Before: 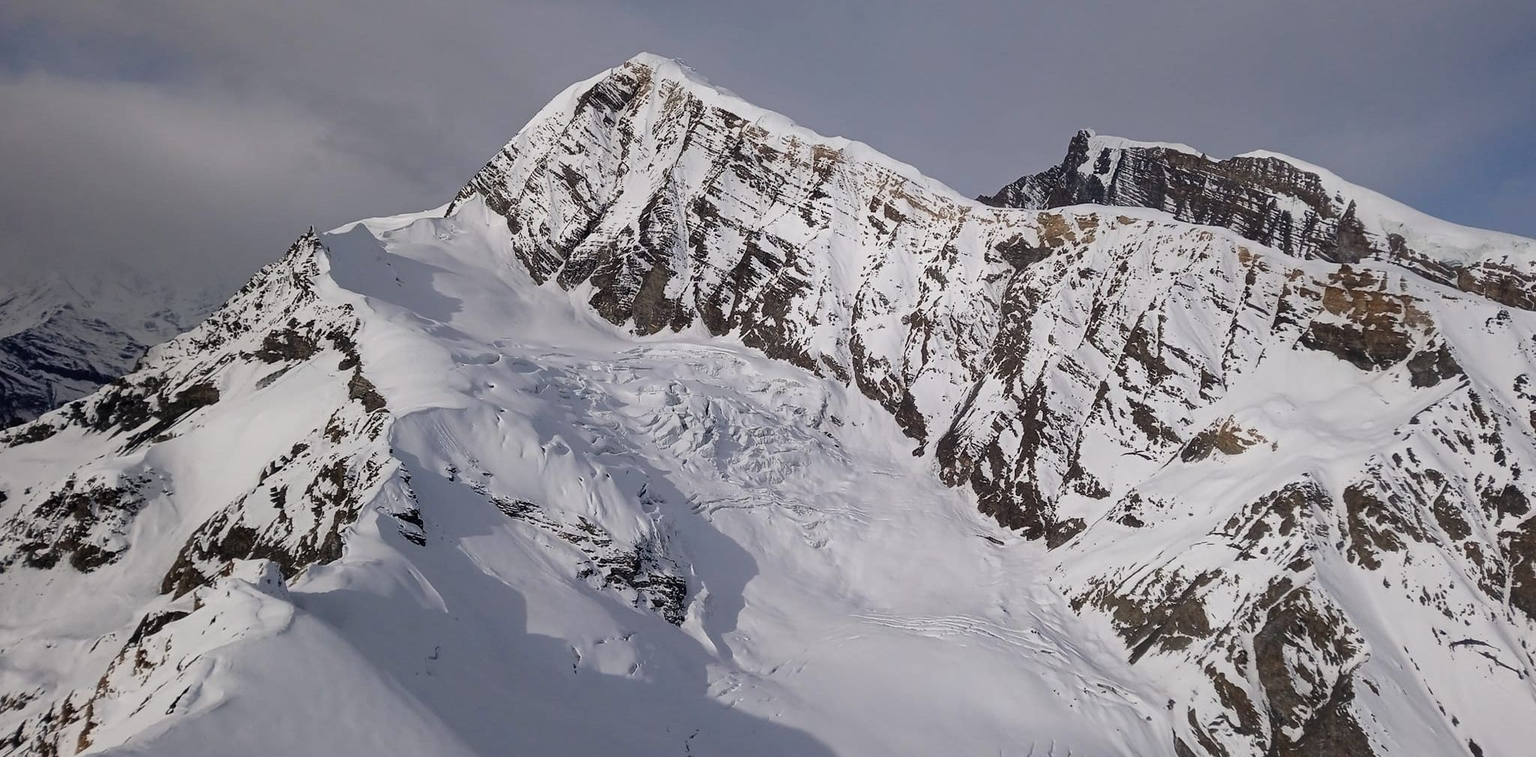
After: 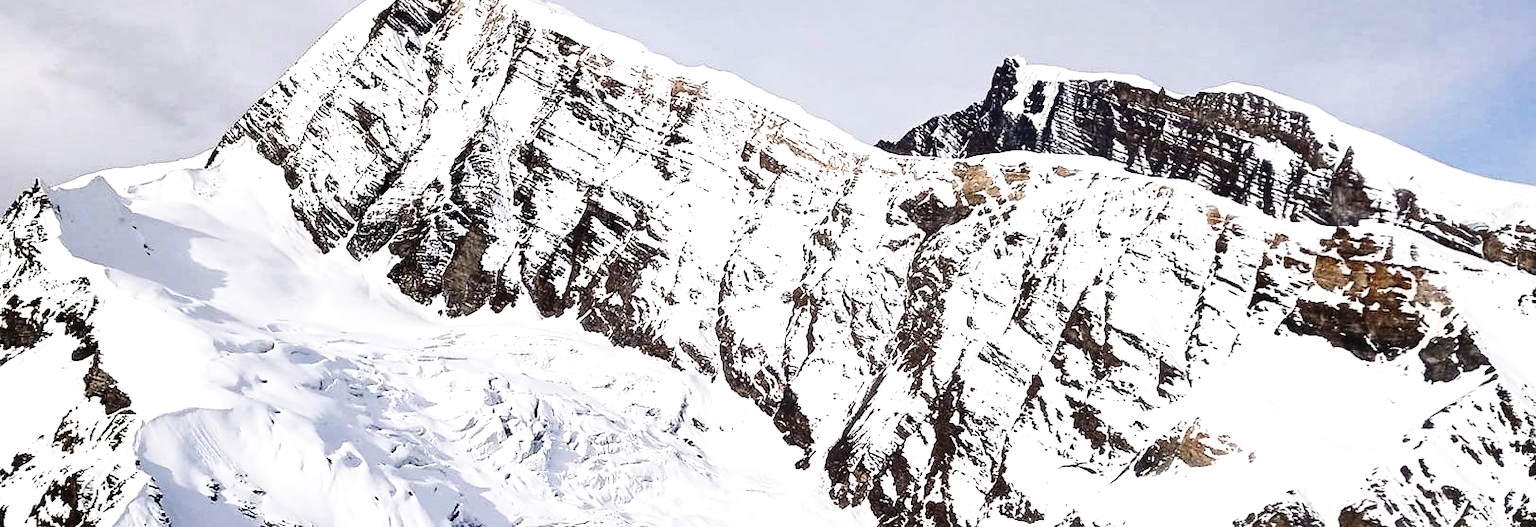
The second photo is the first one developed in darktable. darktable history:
crop: left 18.384%, top 11.129%, right 2.298%, bottom 33.492%
exposure: exposure 0.555 EV, compensate exposure bias true, compensate highlight preservation false
contrast brightness saturation: contrast 0.067, brightness -0.134, saturation 0.057
local contrast: mode bilateral grid, contrast 21, coarseness 50, detail 119%, midtone range 0.2
tone equalizer: -8 EV -0.772 EV, -7 EV -0.682 EV, -6 EV -0.597 EV, -5 EV -0.418 EV, -3 EV 0.398 EV, -2 EV 0.6 EV, -1 EV 0.686 EV, +0 EV 0.759 EV, edges refinement/feathering 500, mask exposure compensation -1.57 EV, preserve details no
base curve: curves: ch0 [(0, 0) (0.028, 0.03) (0.121, 0.232) (0.46, 0.748) (0.859, 0.968) (1, 1)], preserve colors none
tone curve: curves: ch0 [(0, 0) (0.003, 0.003) (0.011, 0.011) (0.025, 0.024) (0.044, 0.043) (0.069, 0.068) (0.1, 0.098) (0.136, 0.133) (0.177, 0.173) (0.224, 0.22) (0.277, 0.271) (0.335, 0.328) (0.399, 0.39) (0.468, 0.458) (0.543, 0.563) (0.623, 0.64) (0.709, 0.722) (0.801, 0.809) (0.898, 0.902) (1, 1)], color space Lab, linked channels, preserve colors none
